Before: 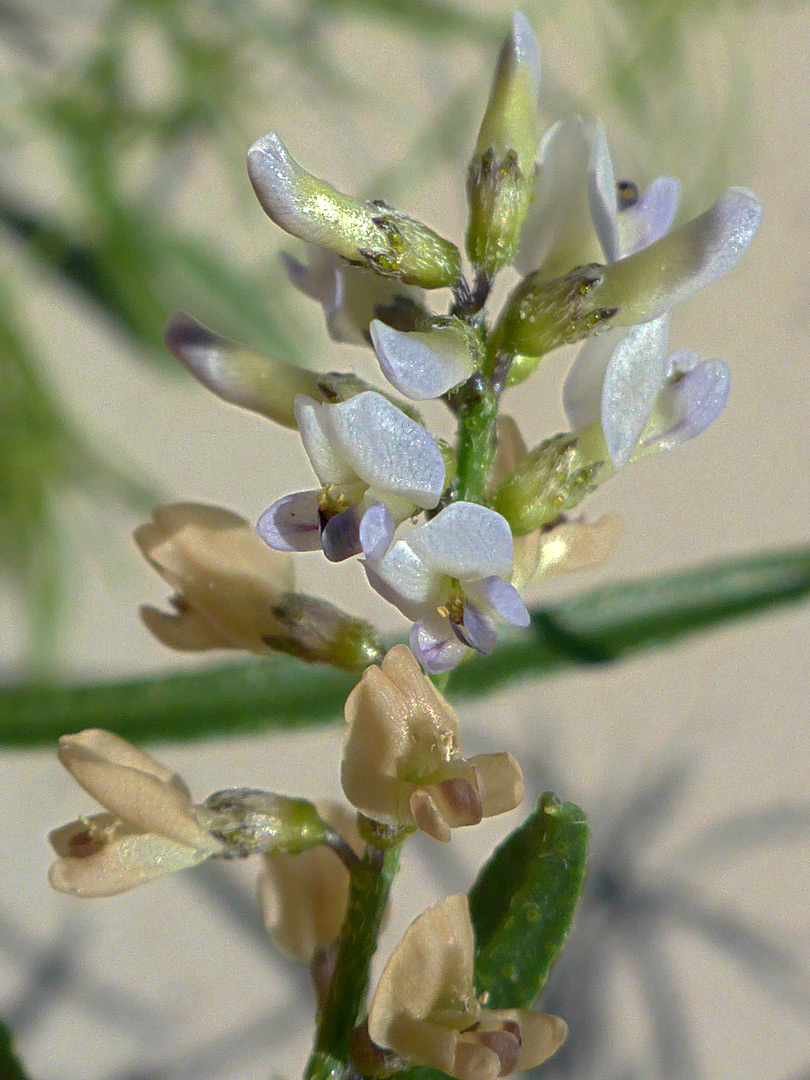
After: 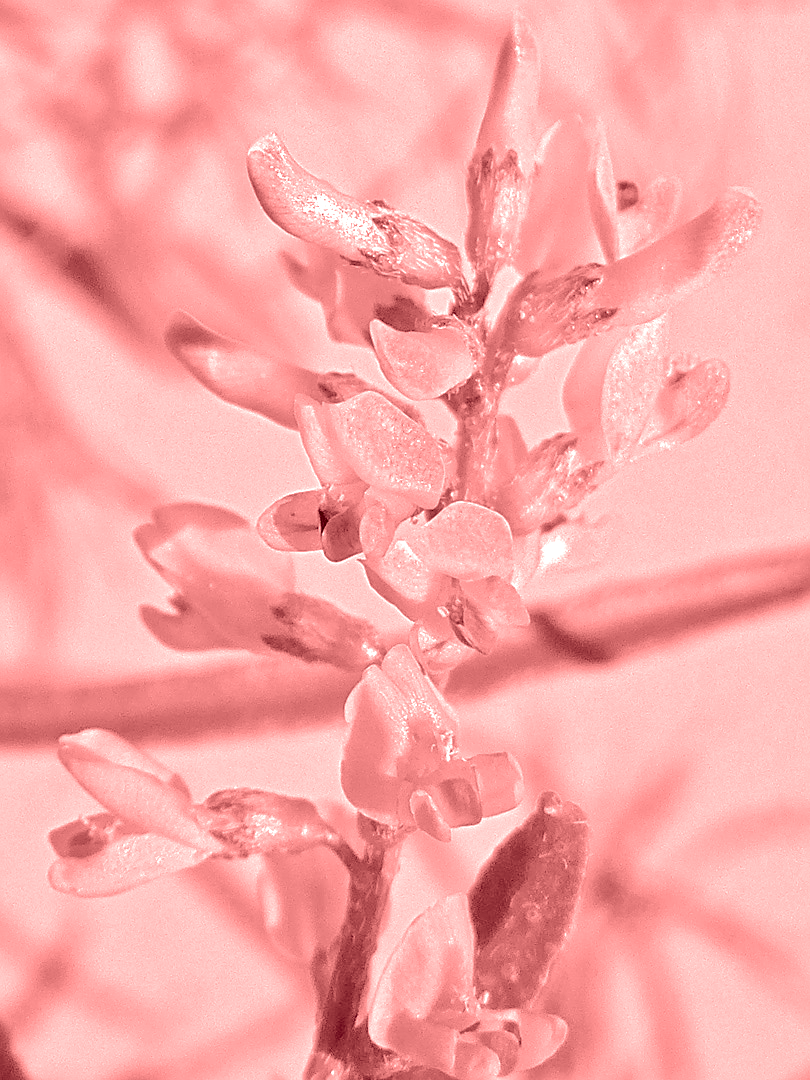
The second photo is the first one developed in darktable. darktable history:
tone equalizer: -7 EV 0.15 EV, -6 EV 0.6 EV, -5 EV 1.15 EV, -4 EV 1.33 EV, -3 EV 1.15 EV, -2 EV 0.6 EV, -1 EV 0.15 EV, mask exposure compensation -0.5 EV
color zones: curves: ch0 [(0, 0.499) (0.143, 0.5) (0.286, 0.5) (0.429, 0.476) (0.571, 0.284) (0.714, 0.243) (0.857, 0.449) (1, 0.499)]; ch1 [(0, 0.532) (0.143, 0.645) (0.286, 0.696) (0.429, 0.211) (0.571, 0.504) (0.714, 0.493) (0.857, 0.495) (1, 0.532)]; ch2 [(0, 0.5) (0.143, 0.5) (0.286, 0.427) (0.429, 0.324) (0.571, 0.5) (0.714, 0.5) (0.857, 0.5) (1, 0.5)]
sharpen: on, module defaults
colorize: saturation 60%, source mix 100%
